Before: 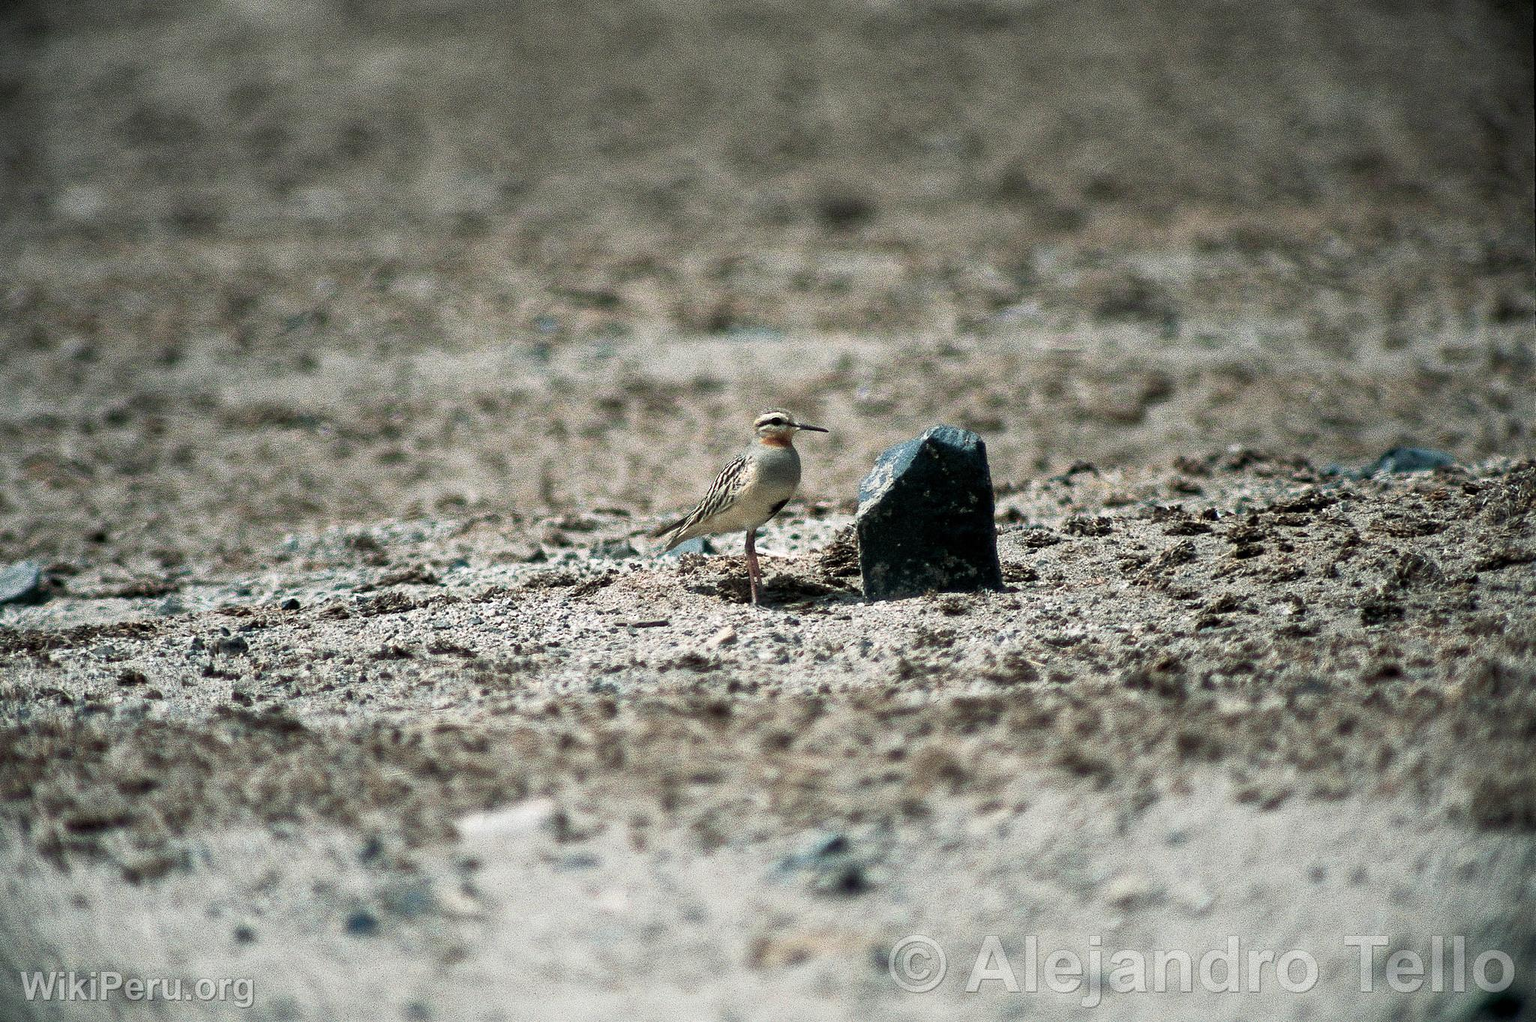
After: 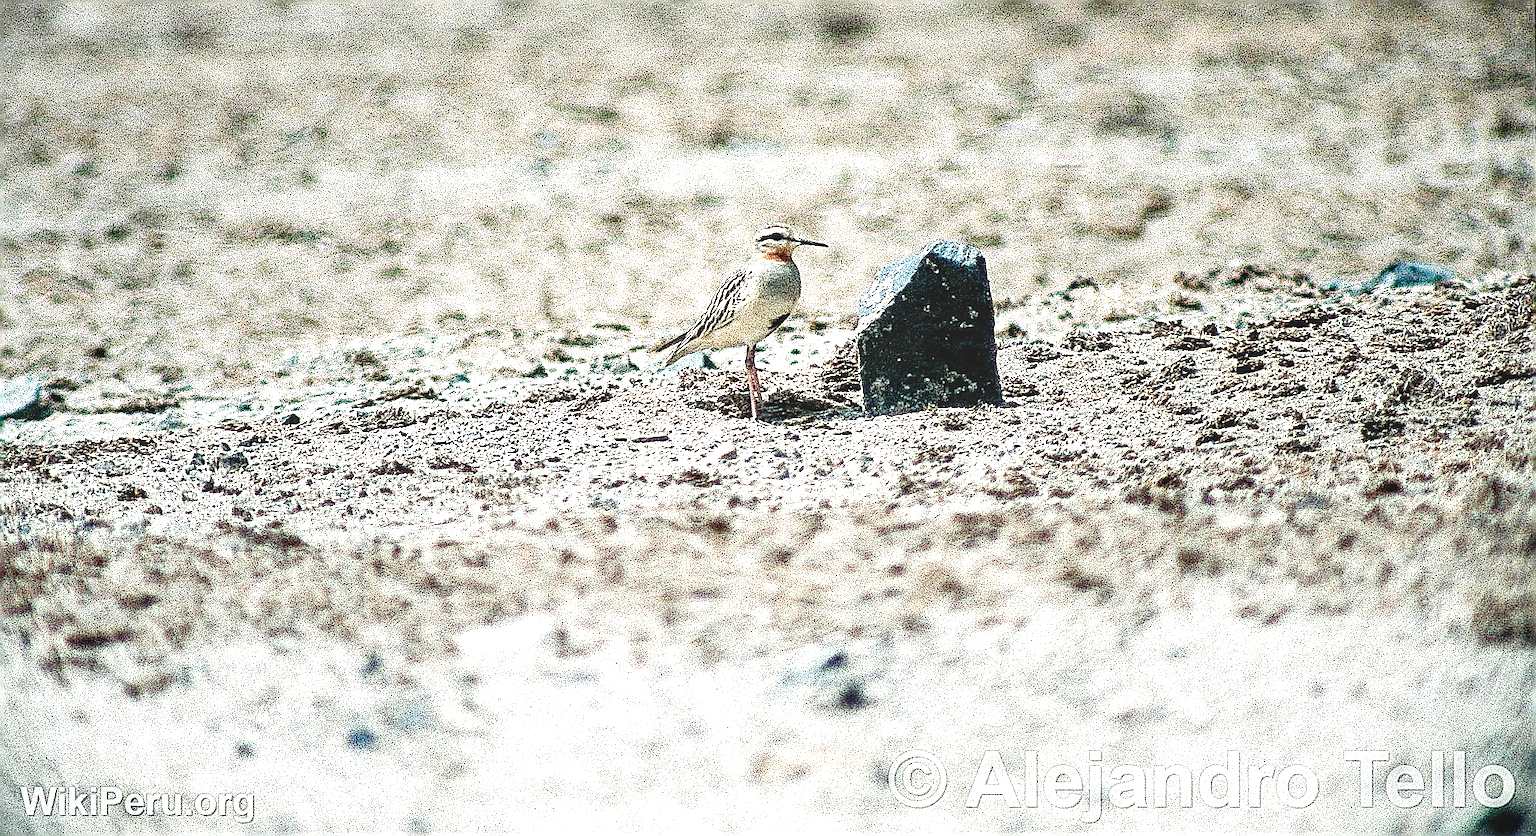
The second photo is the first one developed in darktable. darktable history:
crop and rotate: top 18.131%
shadows and highlights: shadows 29.18, highlights -28.78, low approximation 0.01, soften with gaussian
exposure: black level correction 0, exposure 1.469 EV, compensate exposure bias true, compensate highlight preservation false
base curve: curves: ch0 [(0, 0) (0.036, 0.025) (0.121, 0.166) (0.206, 0.329) (0.605, 0.79) (1, 1)], preserve colors none
local contrast: detail 110%
sharpen: amount 1.987
contrast brightness saturation: contrast 0.071
